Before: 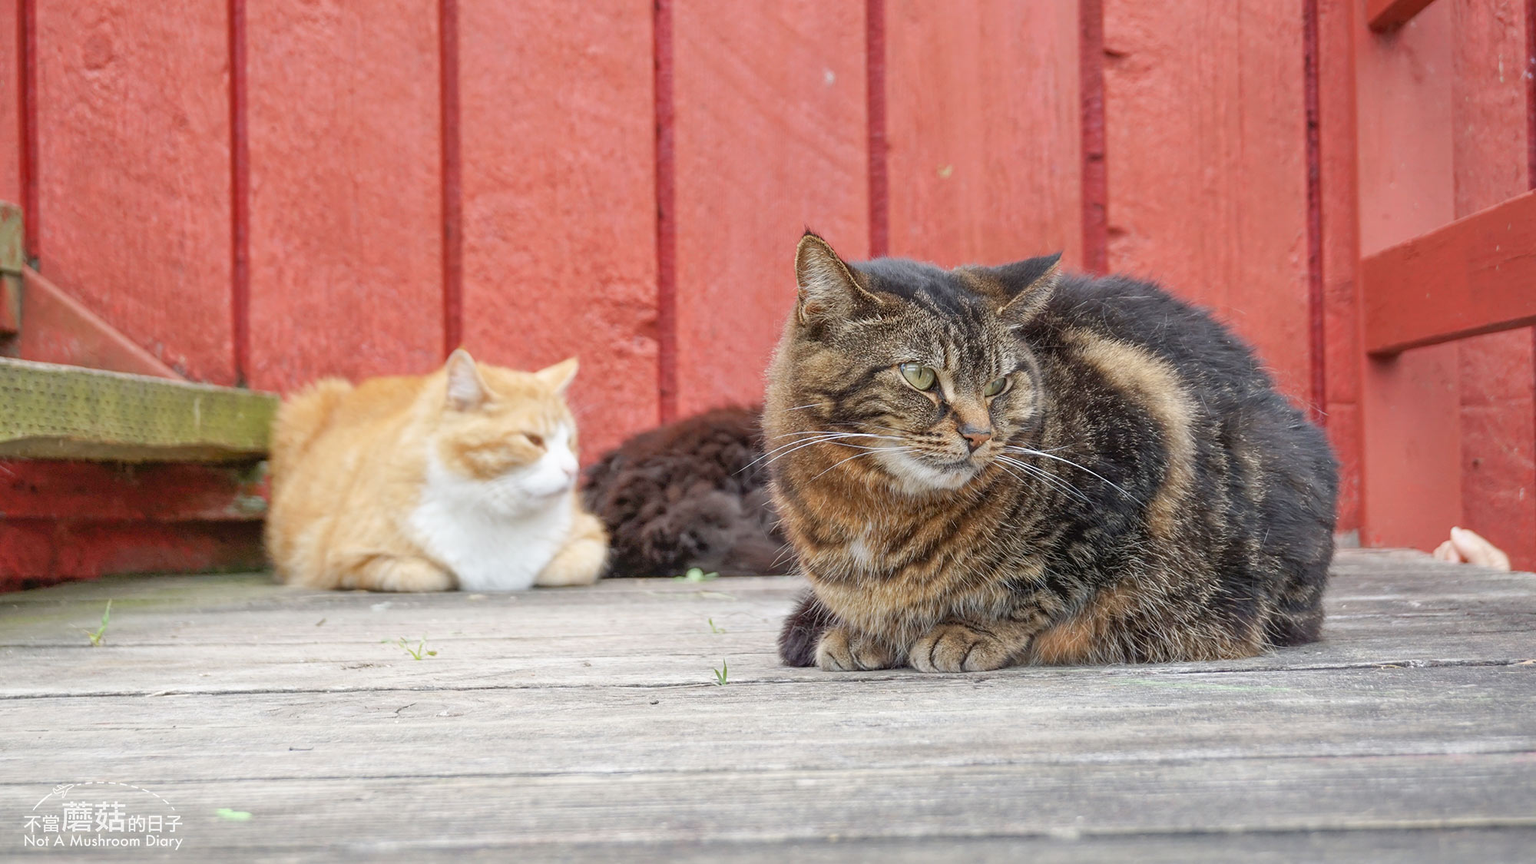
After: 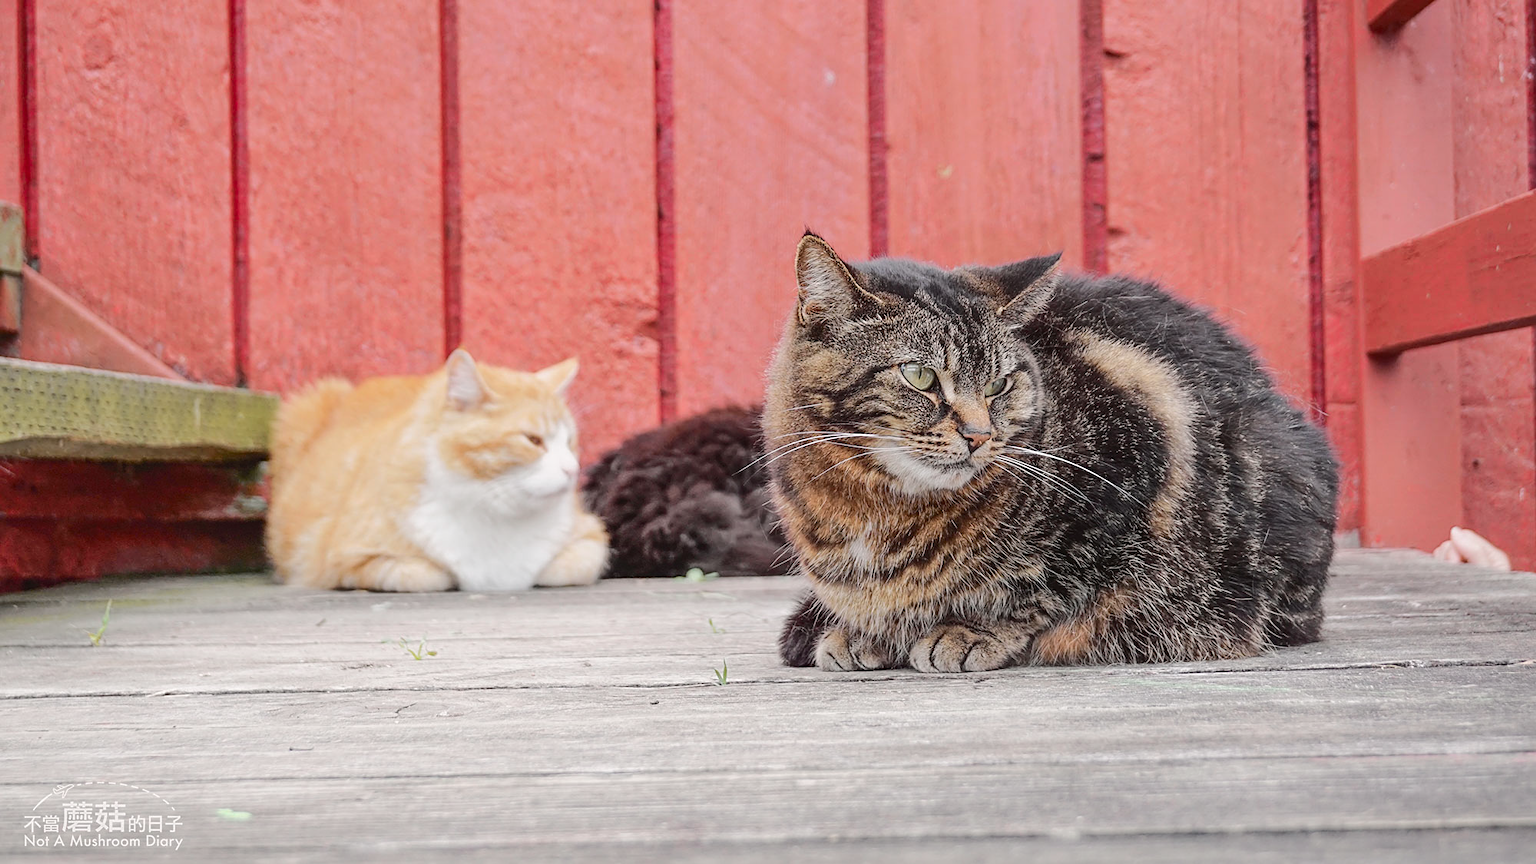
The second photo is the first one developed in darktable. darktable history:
sharpen: radius 2.529, amount 0.323
tone curve: curves: ch0 [(0, 0.032) (0.094, 0.08) (0.265, 0.208) (0.41, 0.417) (0.485, 0.524) (0.638, 0.673) (0.845, 0.828) (0.994, 0.964)]; ch1 [(0, 0) (0.161, 0.092) (0.37, 0.302) (0.437, 0.456) (0.469, 0.482) (0.498, 0.504) (0.576, 0.583) (0.644, 0.638) (0.725, 0.765) (1, 1)]; ch2 [(0, 0) (0.352, 0.403) (0.45, 0.469) (0.502, 0.504) (0.54, 0.521) (0.589, 0.576) (1, 1)], color space Lab, independent channels, preserve colors none
